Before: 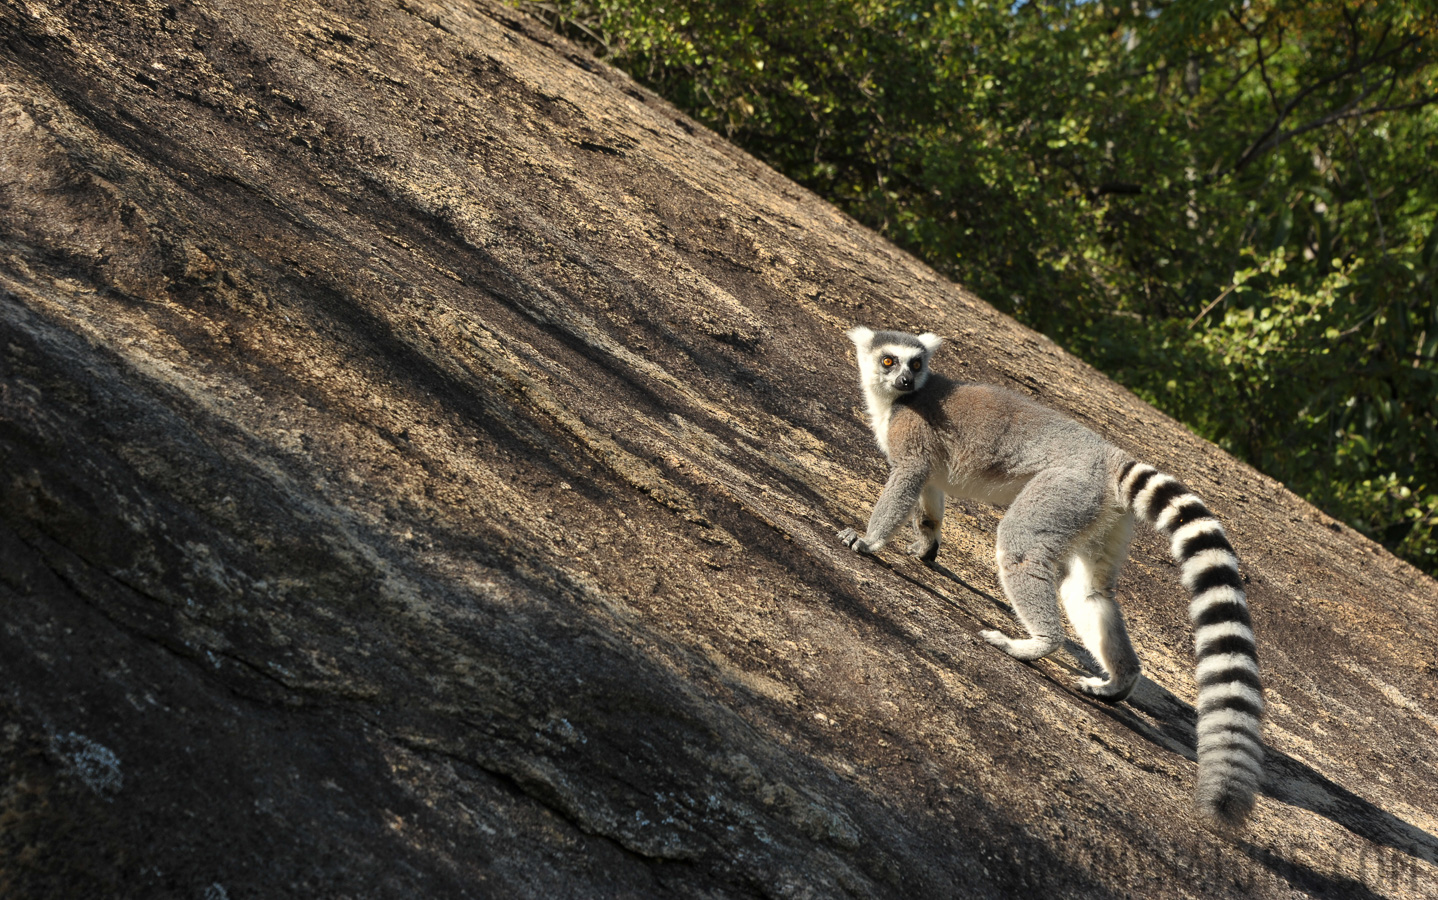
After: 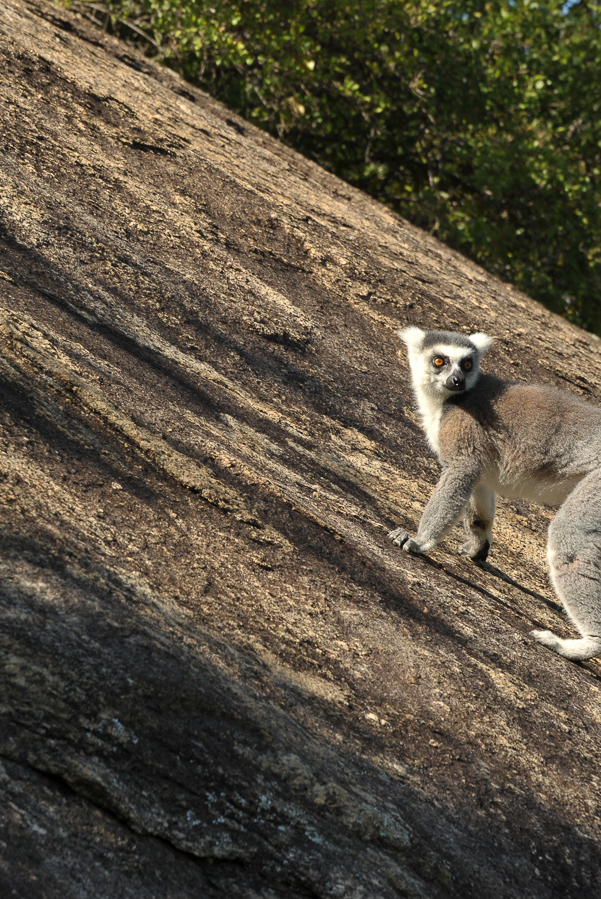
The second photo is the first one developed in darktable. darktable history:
color correction: highlights b* 0.034, saturation 0.987
crop: left 31.248%, right 26.895%
